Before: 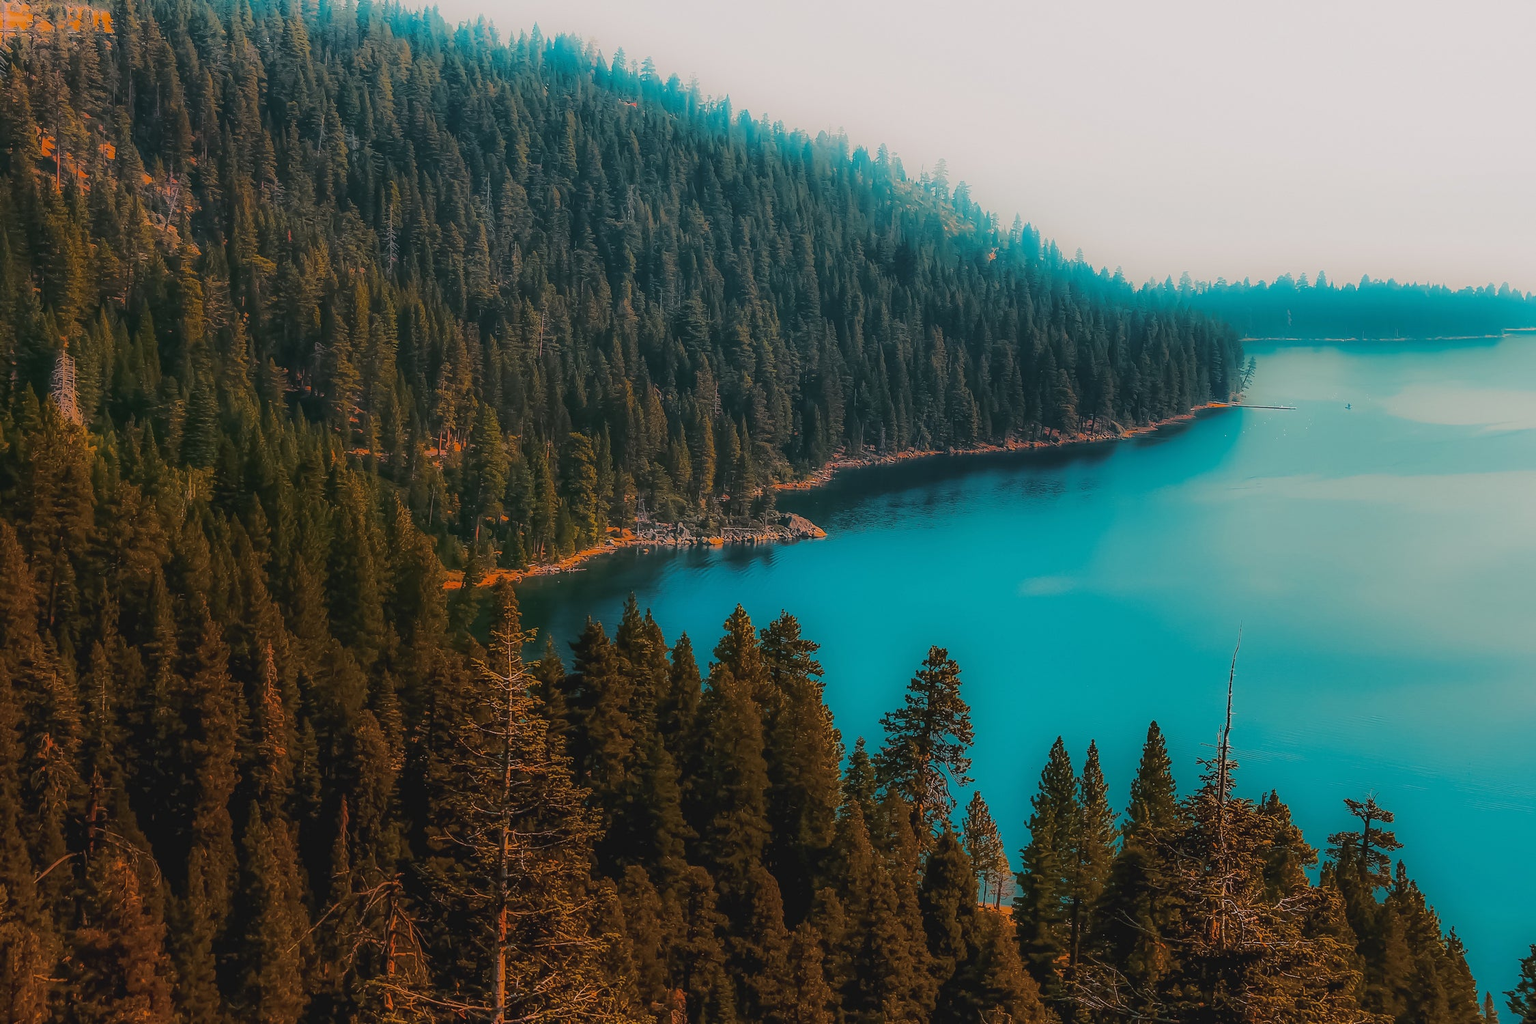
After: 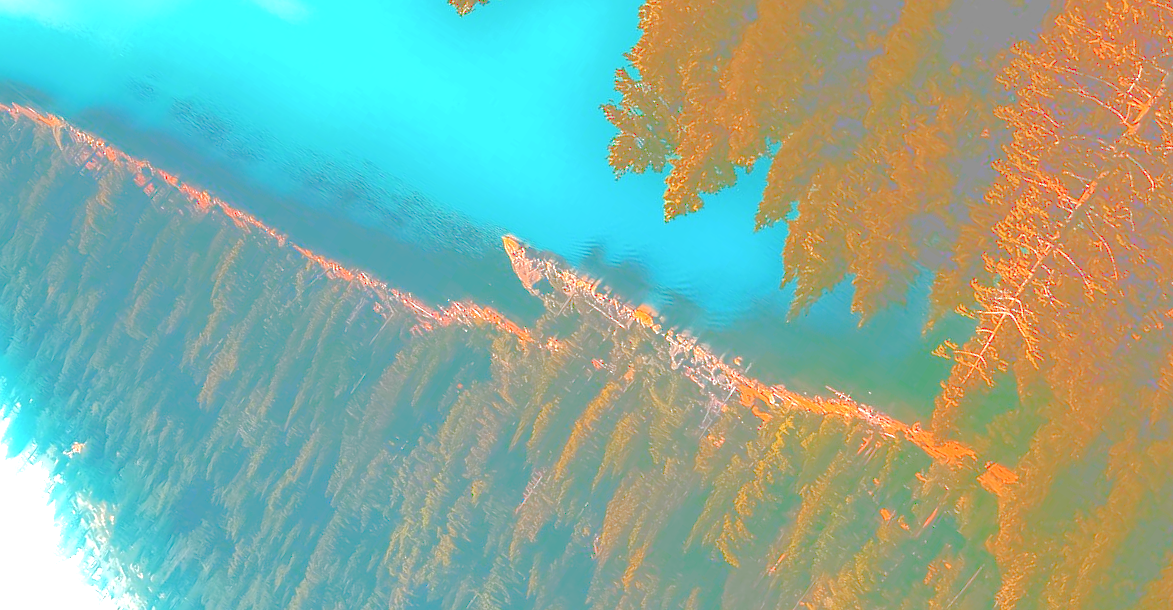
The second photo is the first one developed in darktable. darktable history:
contrast brightness saturation: saturation -0.061
tone equalizer: edges refinement/feathering 500, mask exposure compensation -1.57 EV, preserve details no
crop and rotate: angle 147.03°, left 9.088%, top 15.678%, right 4.573%, bottom 16.984%
tone curve: curves: ch0 [(0, 0) (0.003, 0.6) (0.011, 0.6) (0.025, 0.601) (0.044, 0.601) (0.069, 0.601) (0.1, 0.601) (0.136, 0.602) (0.177, 0.605) (0.224, 0.609) (0.277, 0.615) (0.335, 0.625) (0.399, 0.633) (0.468, 0.654) (0.543, 0.676) (0.623, 0.71) (0.709, 0.753) (0.801, 0.802) (0.898, 0.85) (1, 1)], color space Lab, linked channels, preserve colors none
exposure: black level correction 0, exposure 1.743 EV, compensate exposure bias true, compensate highlight preservation false
